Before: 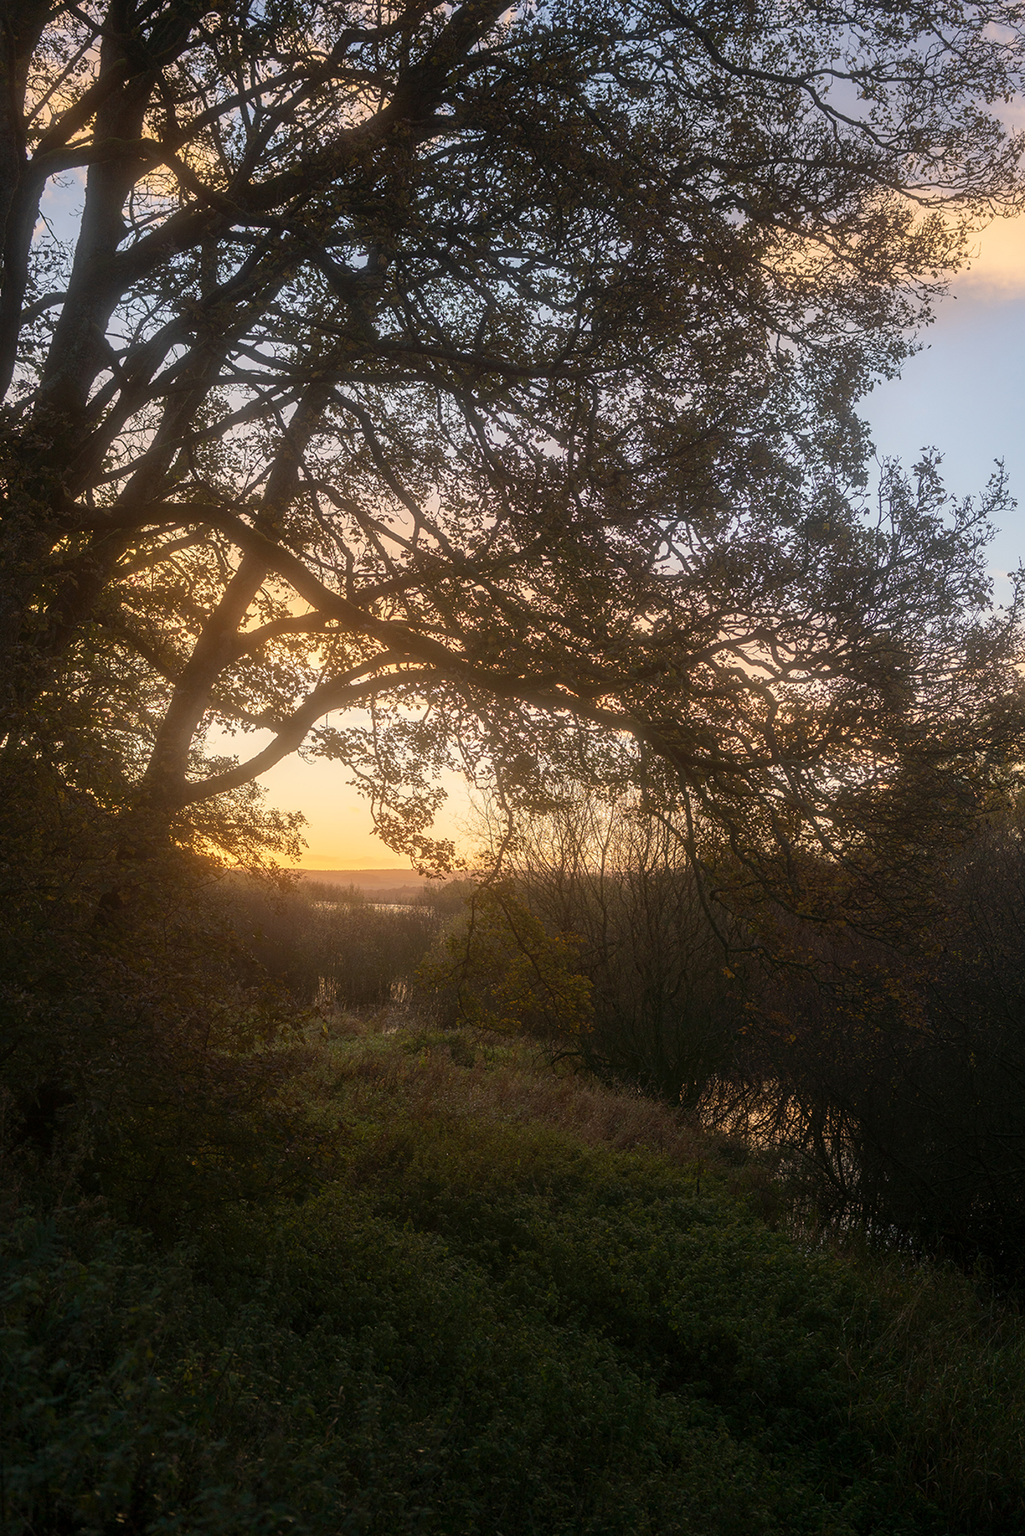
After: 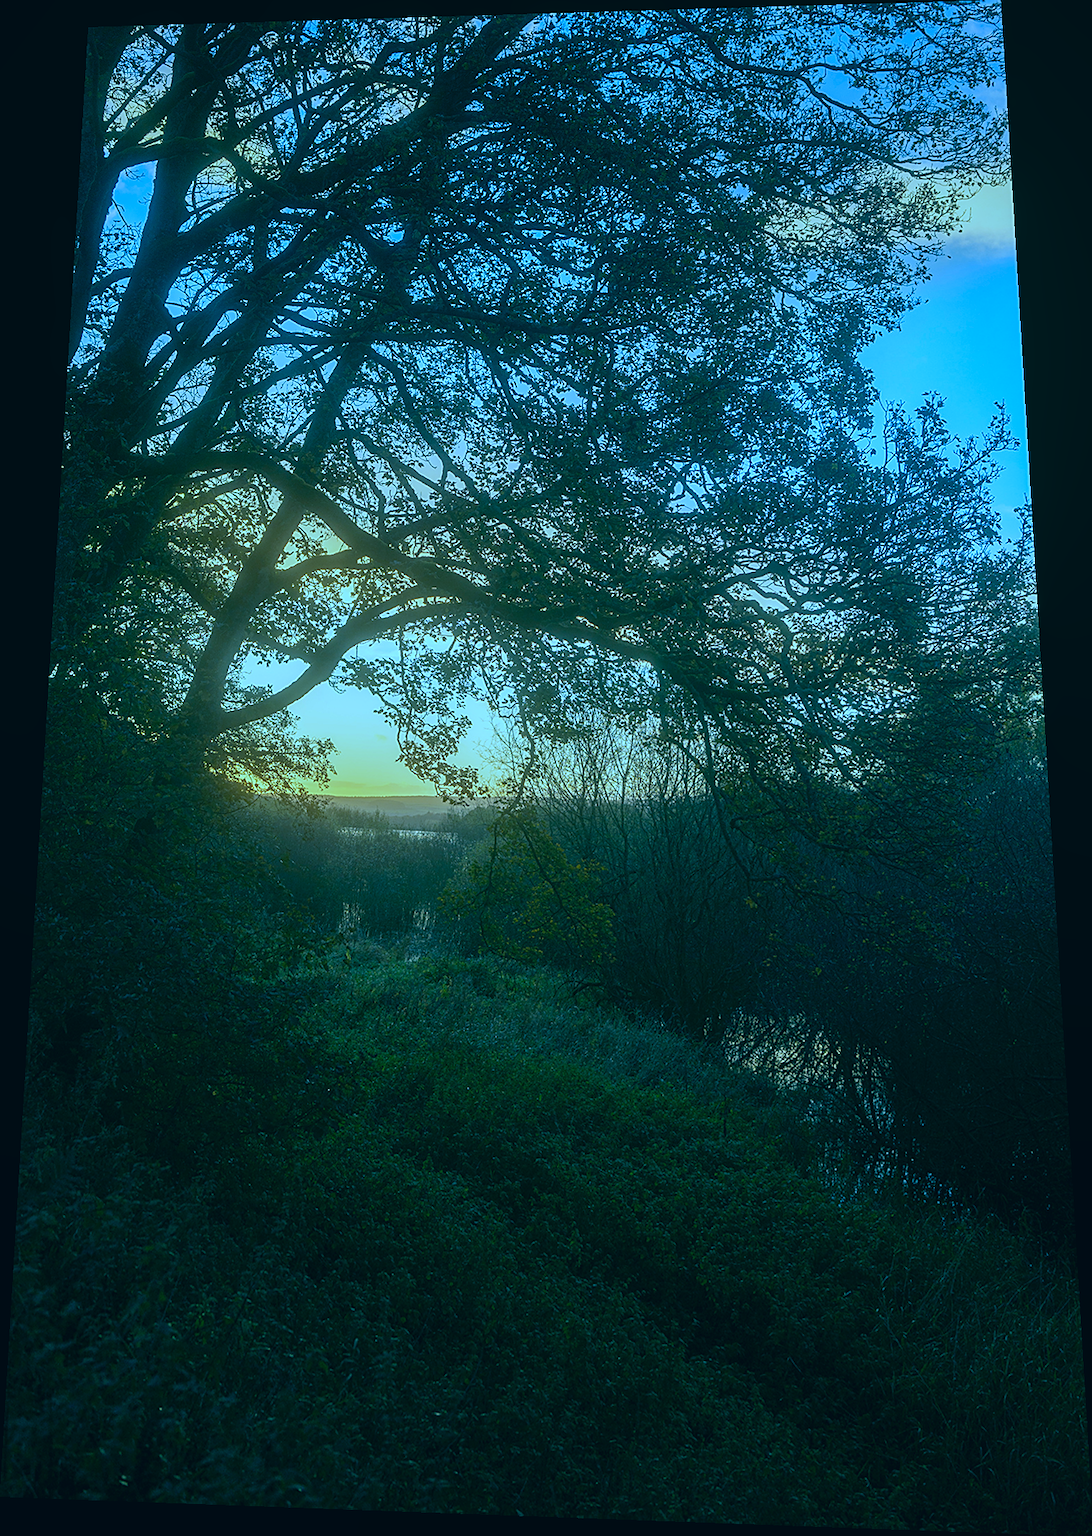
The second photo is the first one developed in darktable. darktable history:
sharpen: amount 0.55
local contrast: detail 110%
white balance: red 0.766, blue 1.537
haze removal: compatibility mode true, adaptive false
rotate and perspective: rotation 0.128°, lens shift (vertical) -0.181, lens shift (horizontal) -0.044, shear 0.001, automatic cropping off
color correction: highlights a* -20.08, highlights b* 9.8, shadows a* -20.4, shadows b* -10.76
